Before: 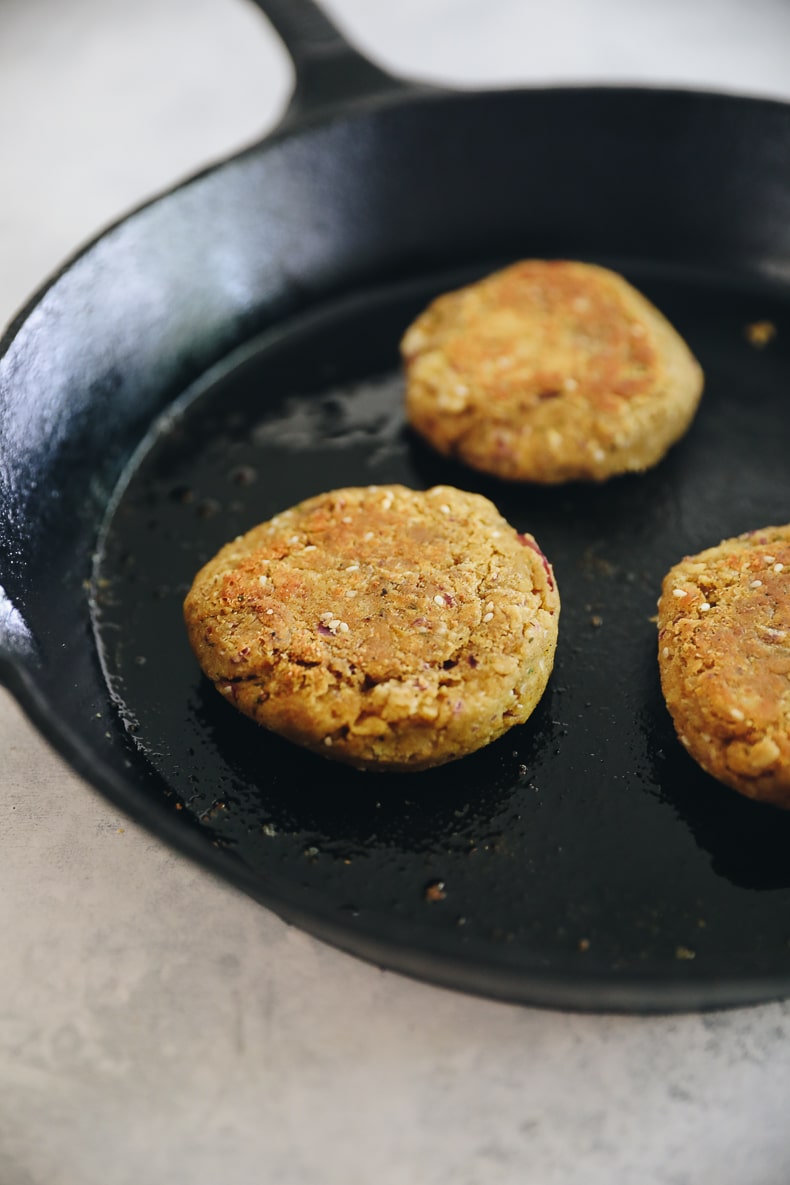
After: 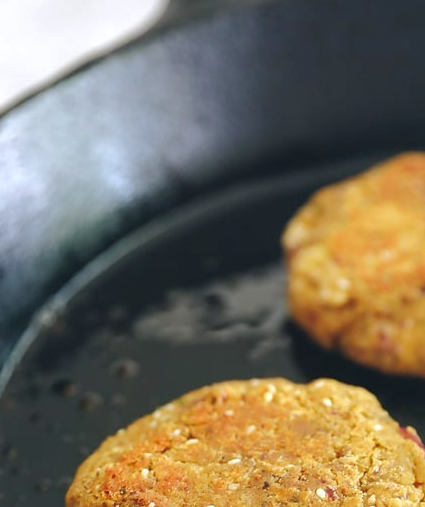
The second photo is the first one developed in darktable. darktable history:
exposure: black level correction 0, exposure 0.392 EV, compensate highlight preservation false
shadows and highlights: on, module defaults
crop: left 14.978%, top 9.106%, right 31.212%, bottom 48.096%
